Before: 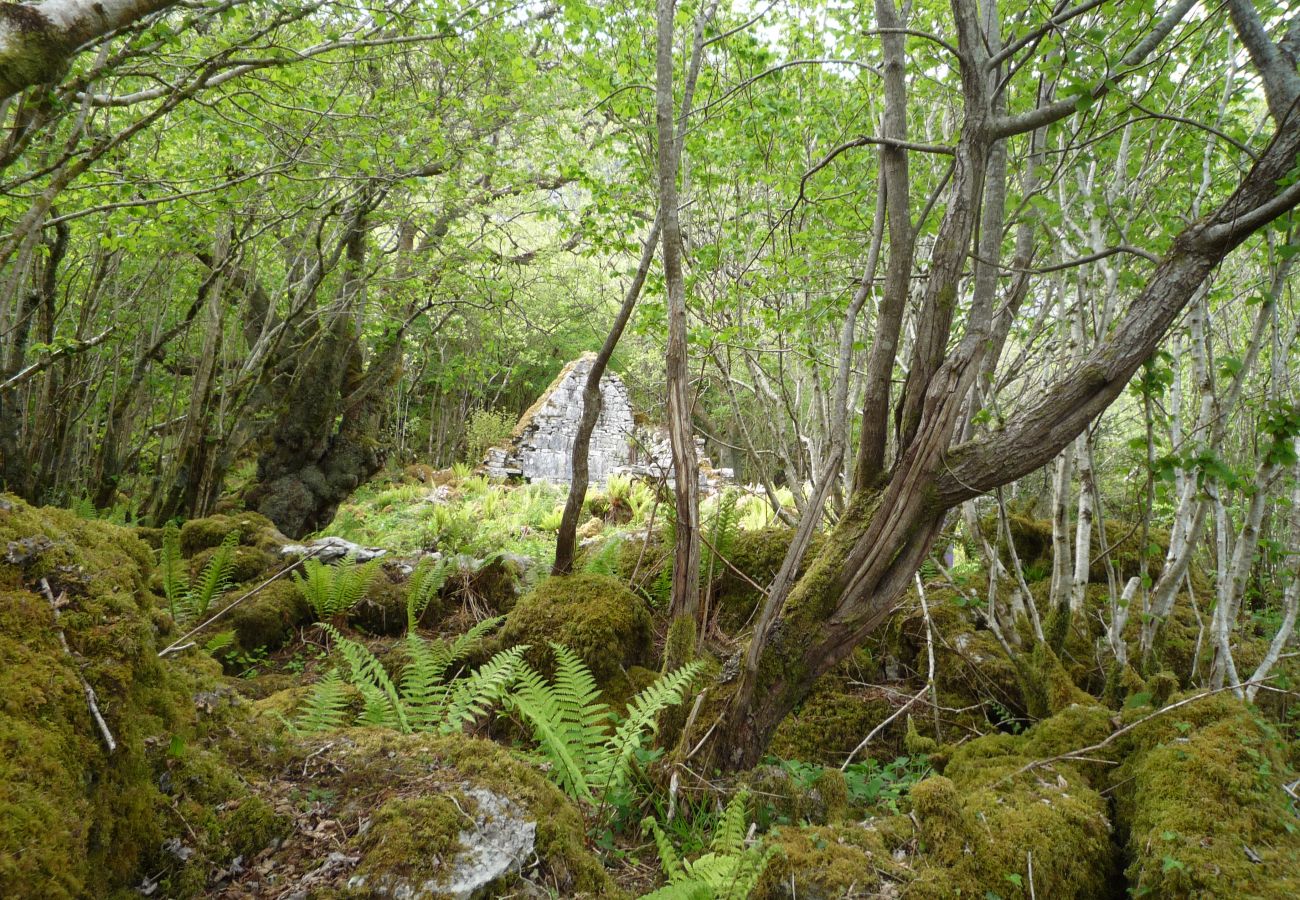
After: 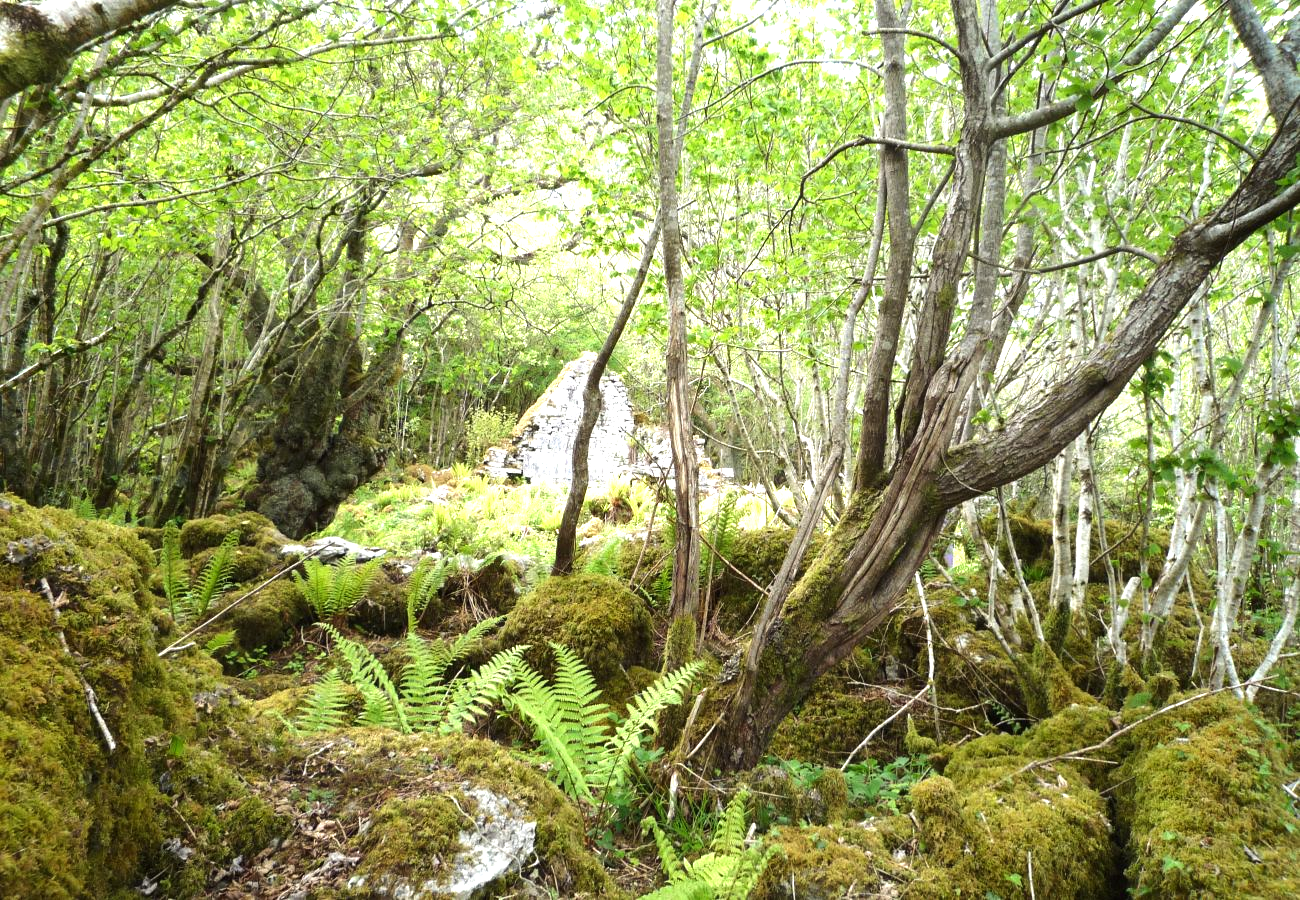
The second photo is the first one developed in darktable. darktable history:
exposure: black level correction 0, exposure 0.698 EV, compensate exposure bias true, compensate highlight preservation false
tone equalizer: -8 EV -0.432 EV, -7 EV -0.366 EV, -6 EV -0.363 EV, -5 EV -0.252 EV, -3 EV 0.197 EV, -2 EV 0.314 EV, -1 EV 0.37 EV, +0 EV 0.403 EV, edges refinement/feathering 500, mask exposure compensation -1.57 EV, preserve details no
